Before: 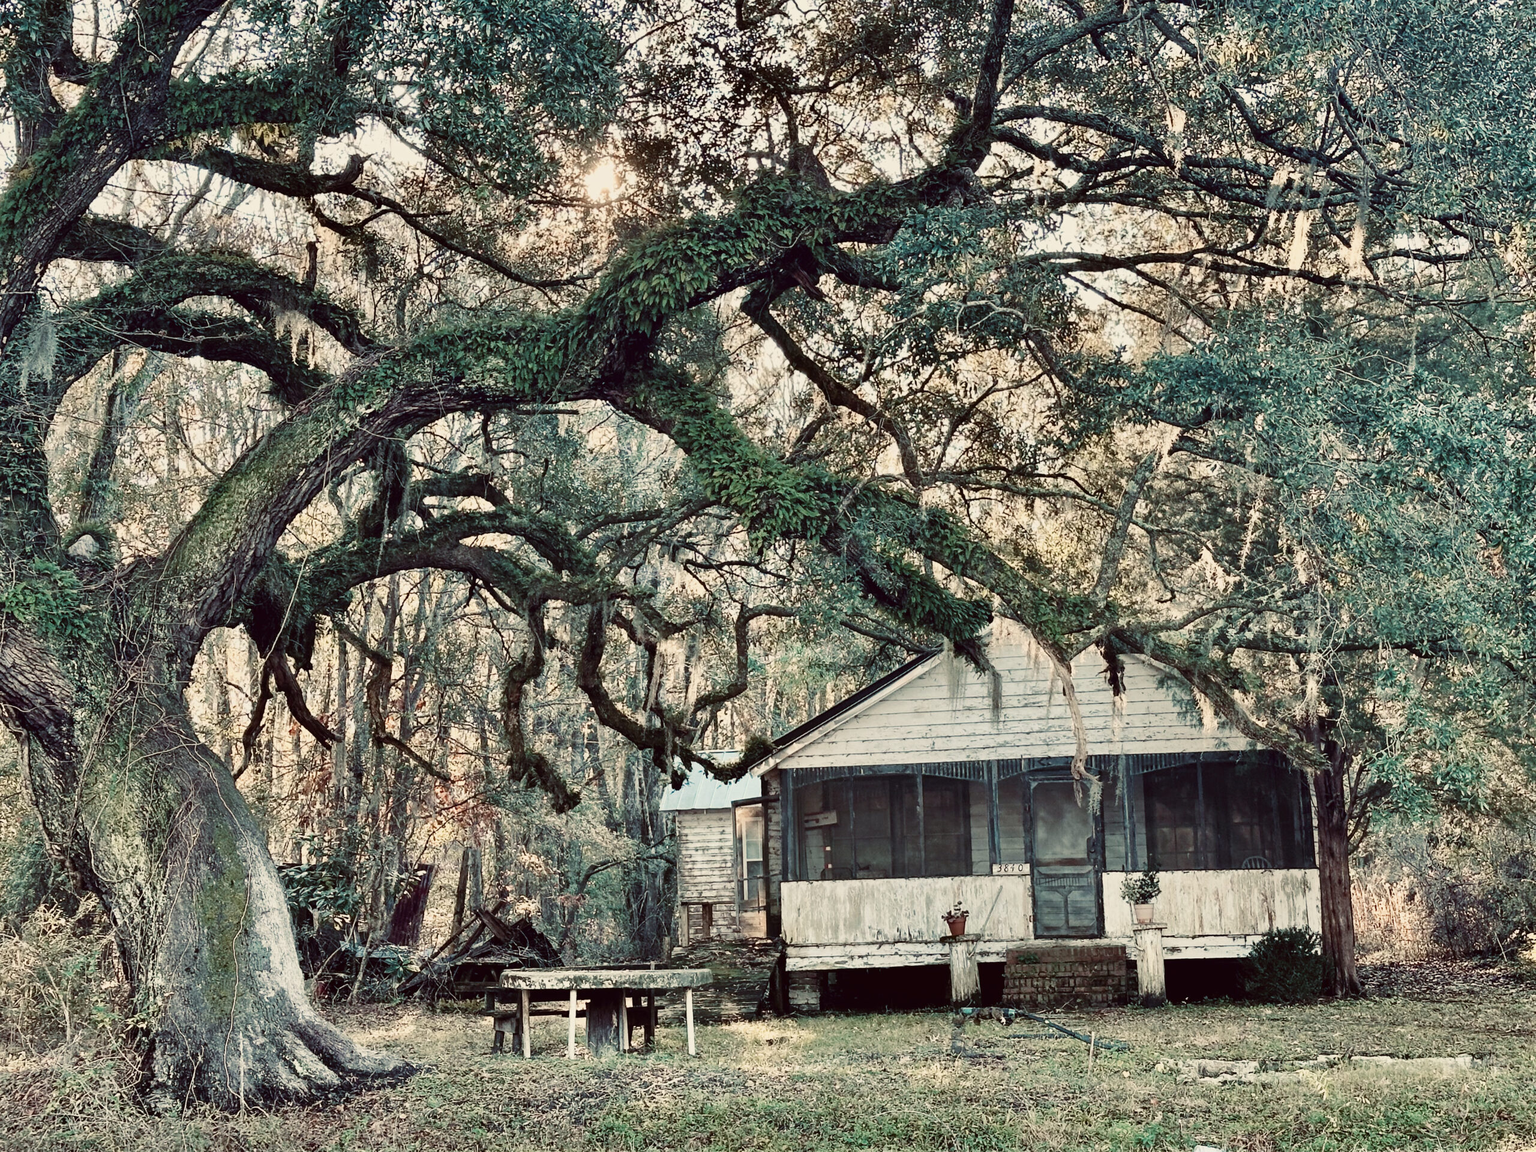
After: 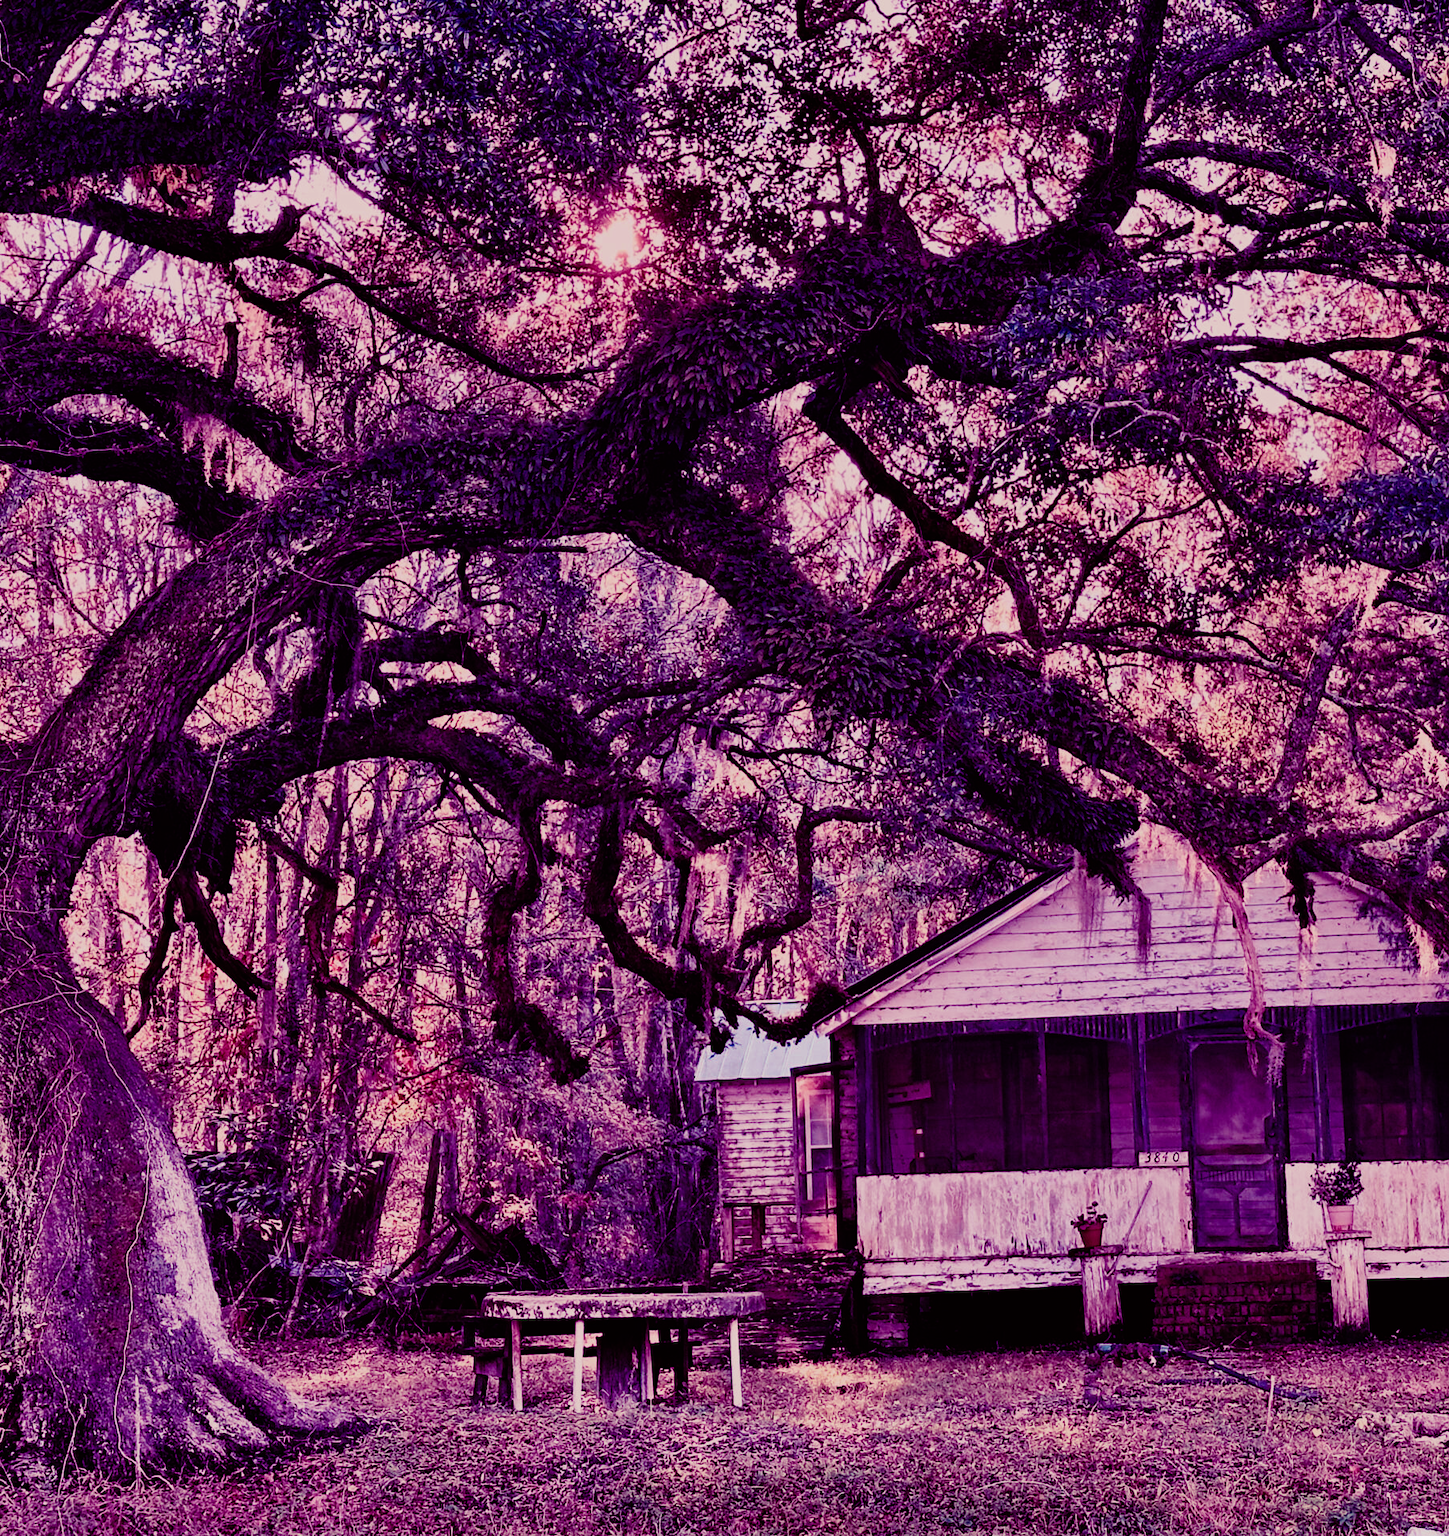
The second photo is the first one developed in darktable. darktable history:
filmic rgb: threshold 3 EV, hardness 4.17, latitude 50%, contrast 1.1, preserve chrominance max RGB, color science v6 (2022), contrast in shadows safe, contrast in highlights safe, enable highlight reconstruction true
color balance: mode lift, gamma, gain (sRGB), lift [1, 1, 0.101, 1]
crop and rotate: left 9.061%, right 20.142%
